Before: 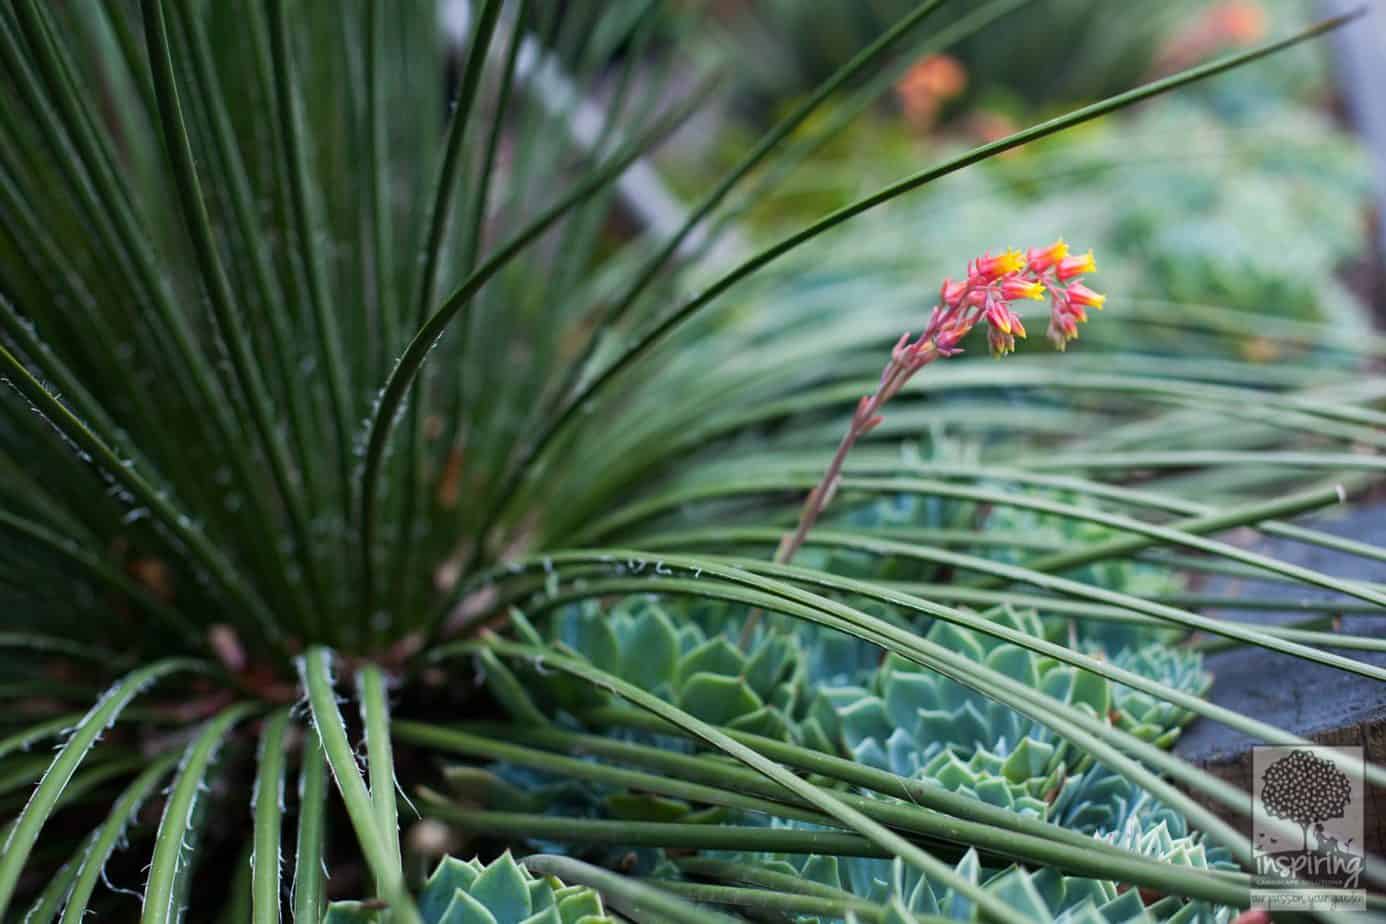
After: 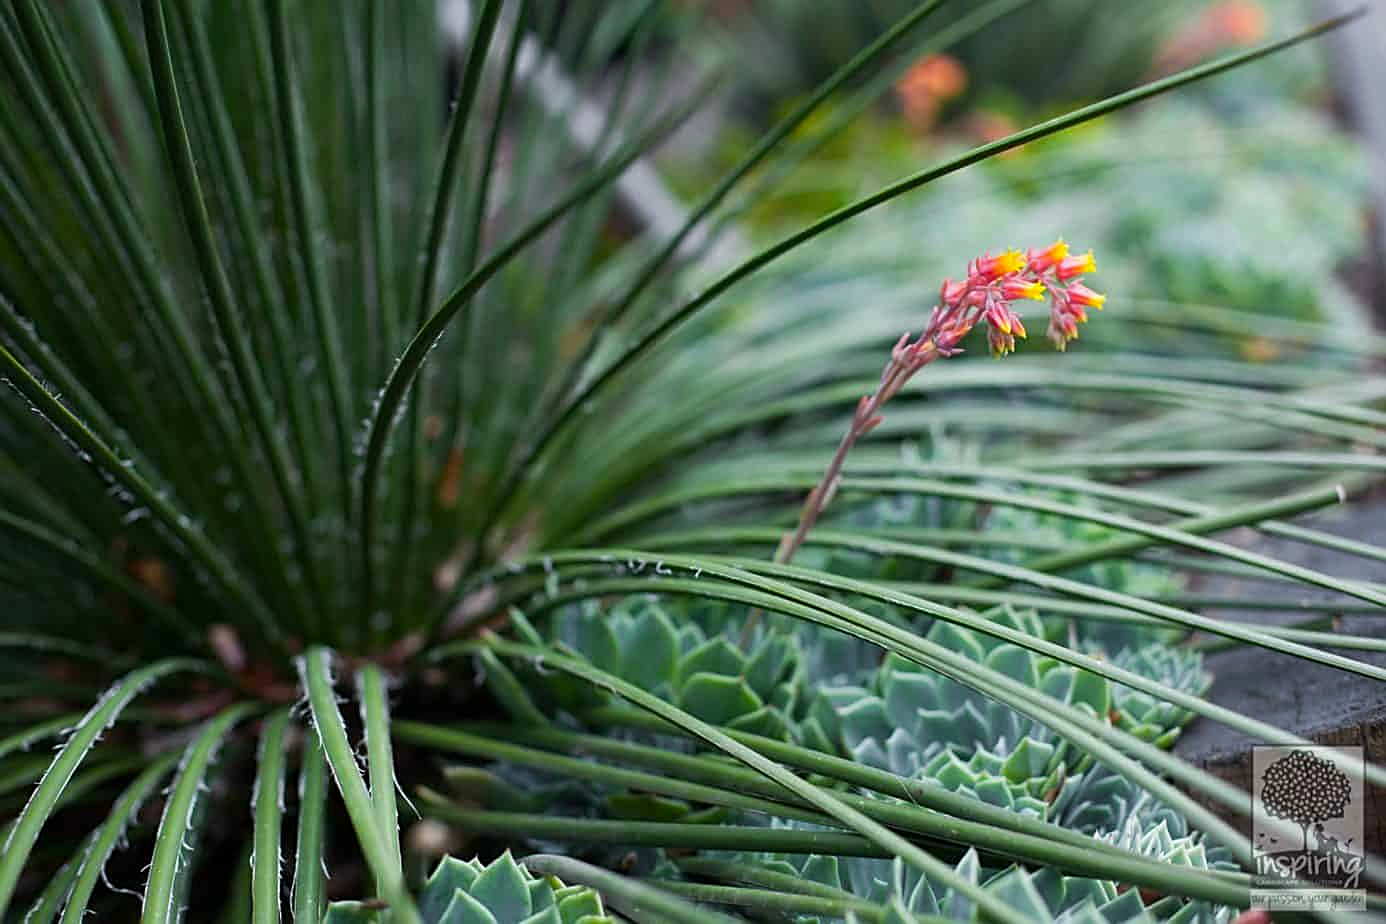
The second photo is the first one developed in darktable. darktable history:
sharpen: on, module defaults
color zones: curves: ch1 [(0.25, 0.61) (0.75, 0.248)]
